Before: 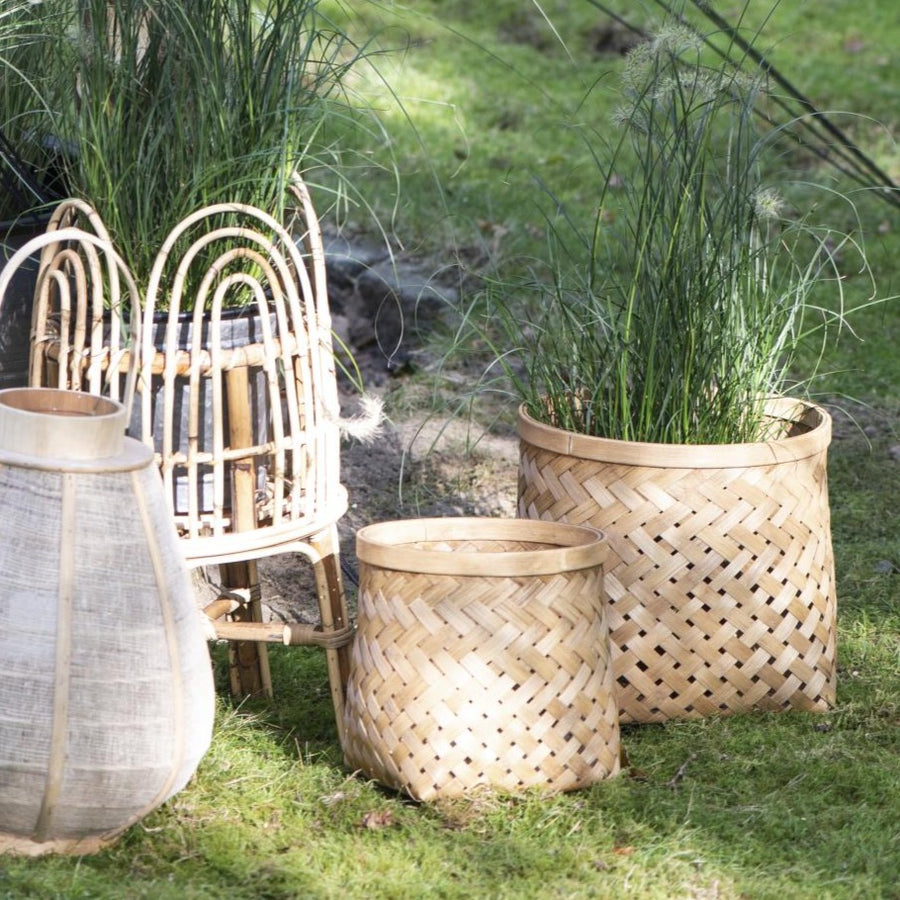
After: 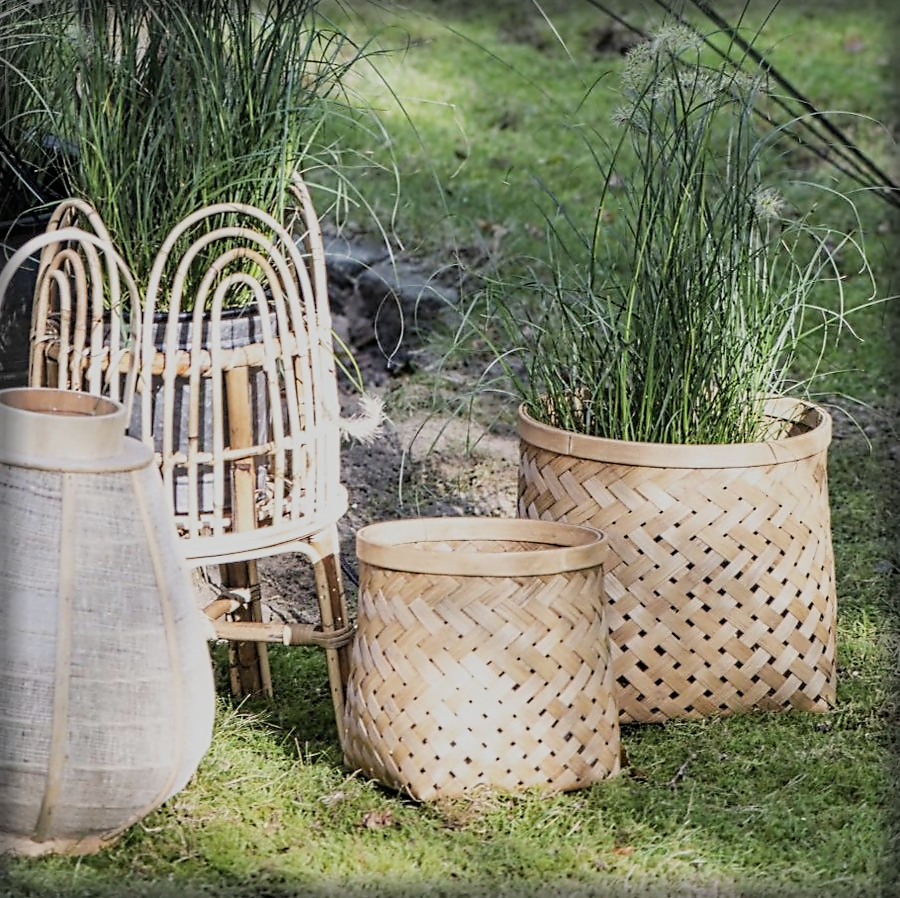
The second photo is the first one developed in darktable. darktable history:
filmic rgb: black relative exposure -7.65 EV, white relative exposure 4.56 EV, threshold 3.03 EV, hardness 3.61, enable highlight reconstruction true
crop: top 0.077%, bottom 0.108%
vignetting: fall-off start 93.52%, fall-off radius 5.54%, brightness -0.575, automatic ratio true, width/height ratio 1.332, shape 0.048, unbound false
contrast equalizer: octaves 7, y [[0.5, 0.5, 0.5, 0.515, 0.749, 0.84], [0.5 ×6], [0.5 ×6], [0, 0, 0, 0.001, 0.067, 0.262], [0 ×6]]
